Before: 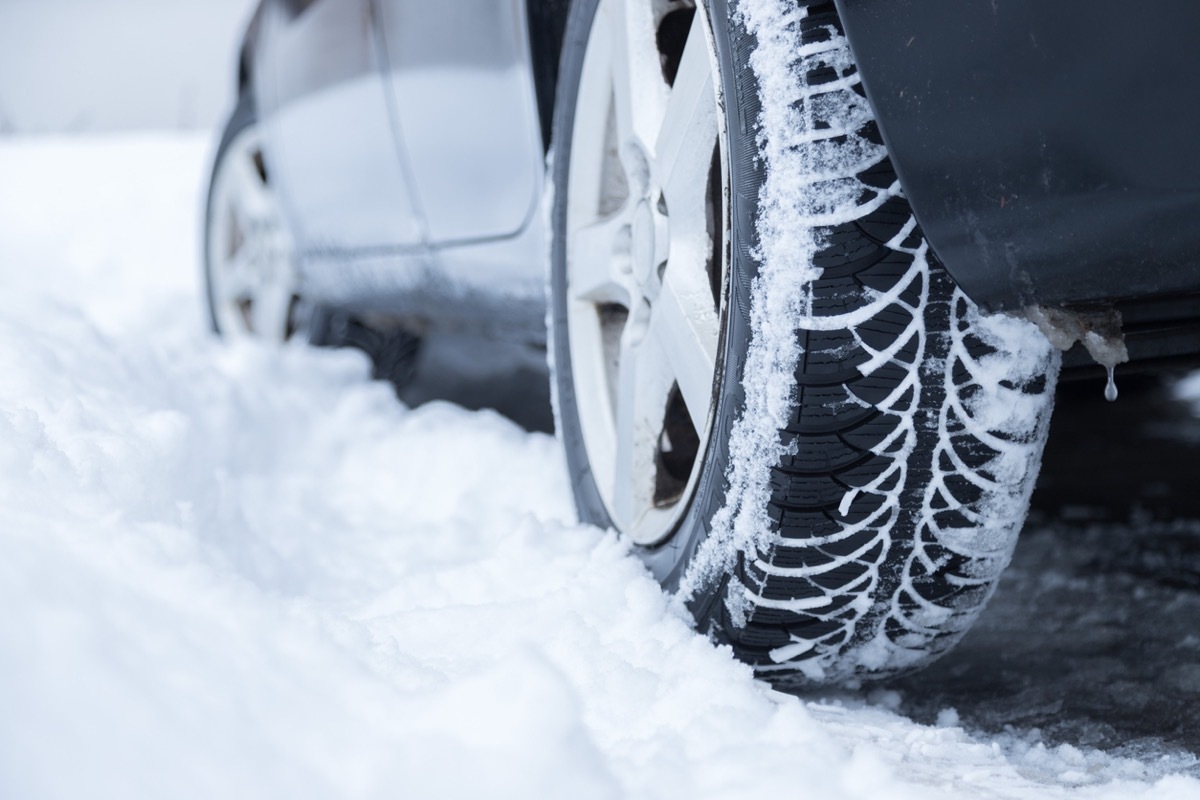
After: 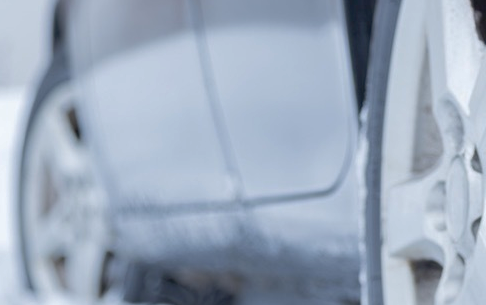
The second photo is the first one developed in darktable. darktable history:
crop: left 15.502%, top 5.434%, right 43.948%, bottom 56.398%
shadows and highlights: on, module defaults
